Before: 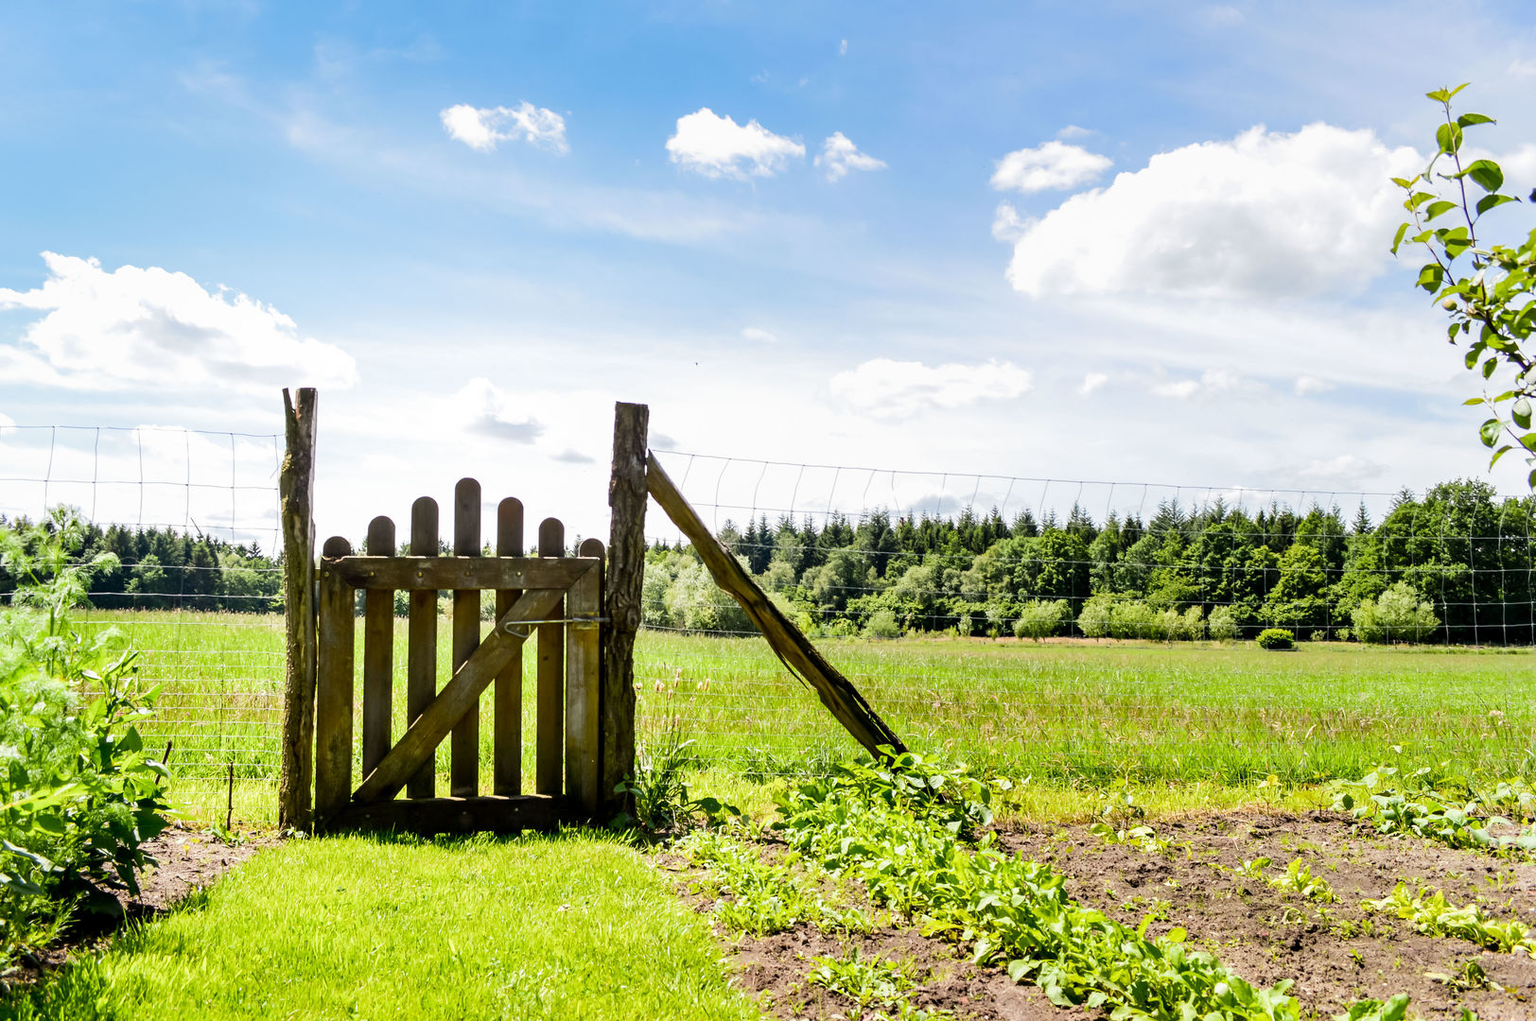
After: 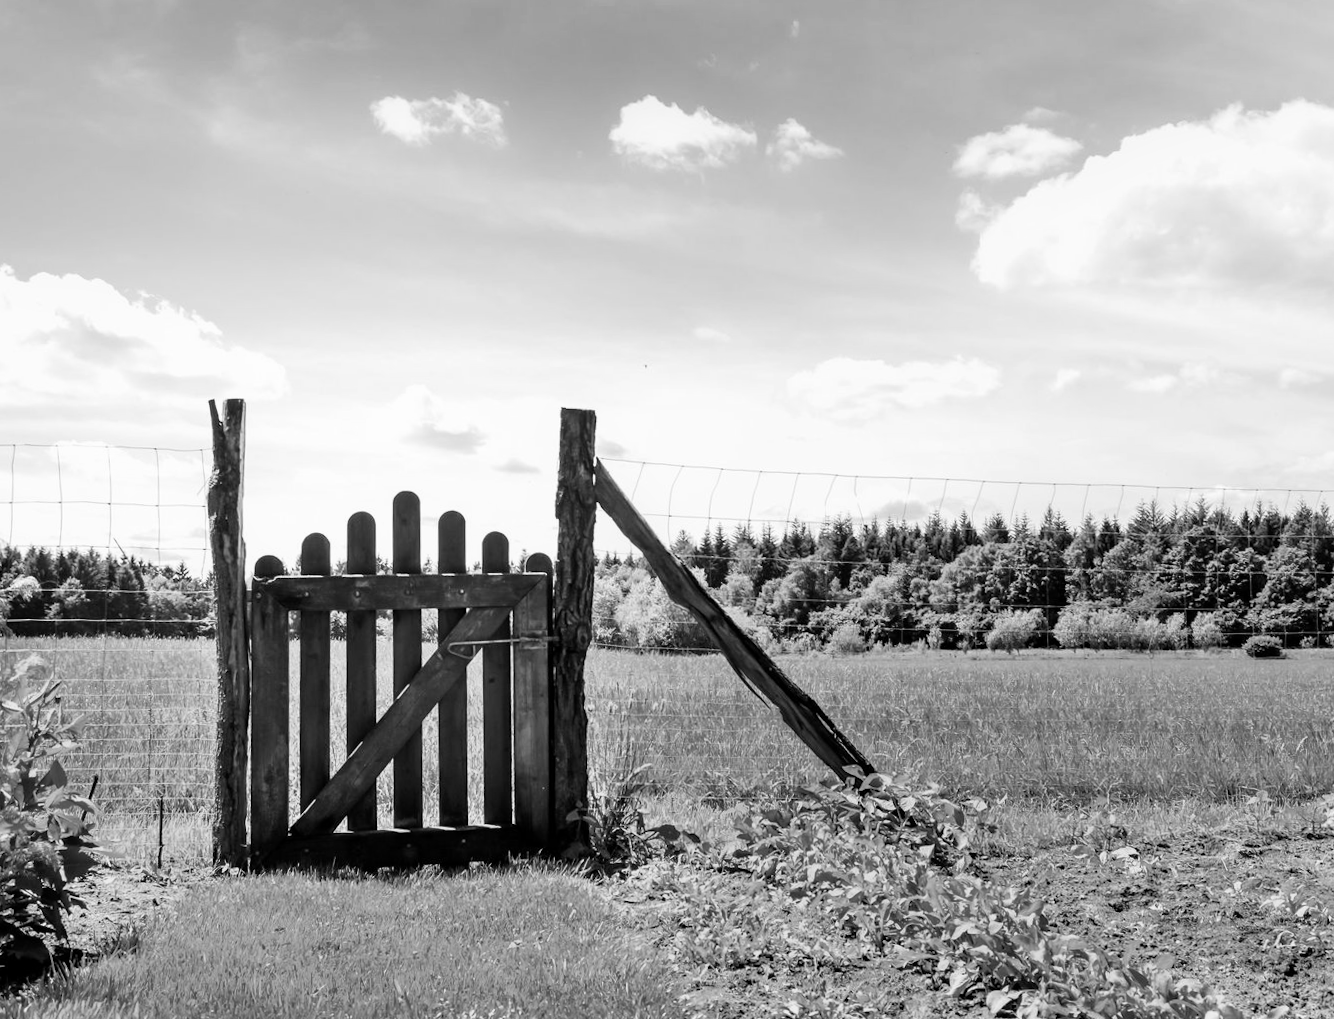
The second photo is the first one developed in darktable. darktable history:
monochrome: a -11.7, b 1.62, size 0.5, highlights 0.38
shadows and highlights: shadows -30, highlights 30
crop and rotate: angle 1°, left 4.281%, top 0.642%, right 11.383%, bottom 2.486%
